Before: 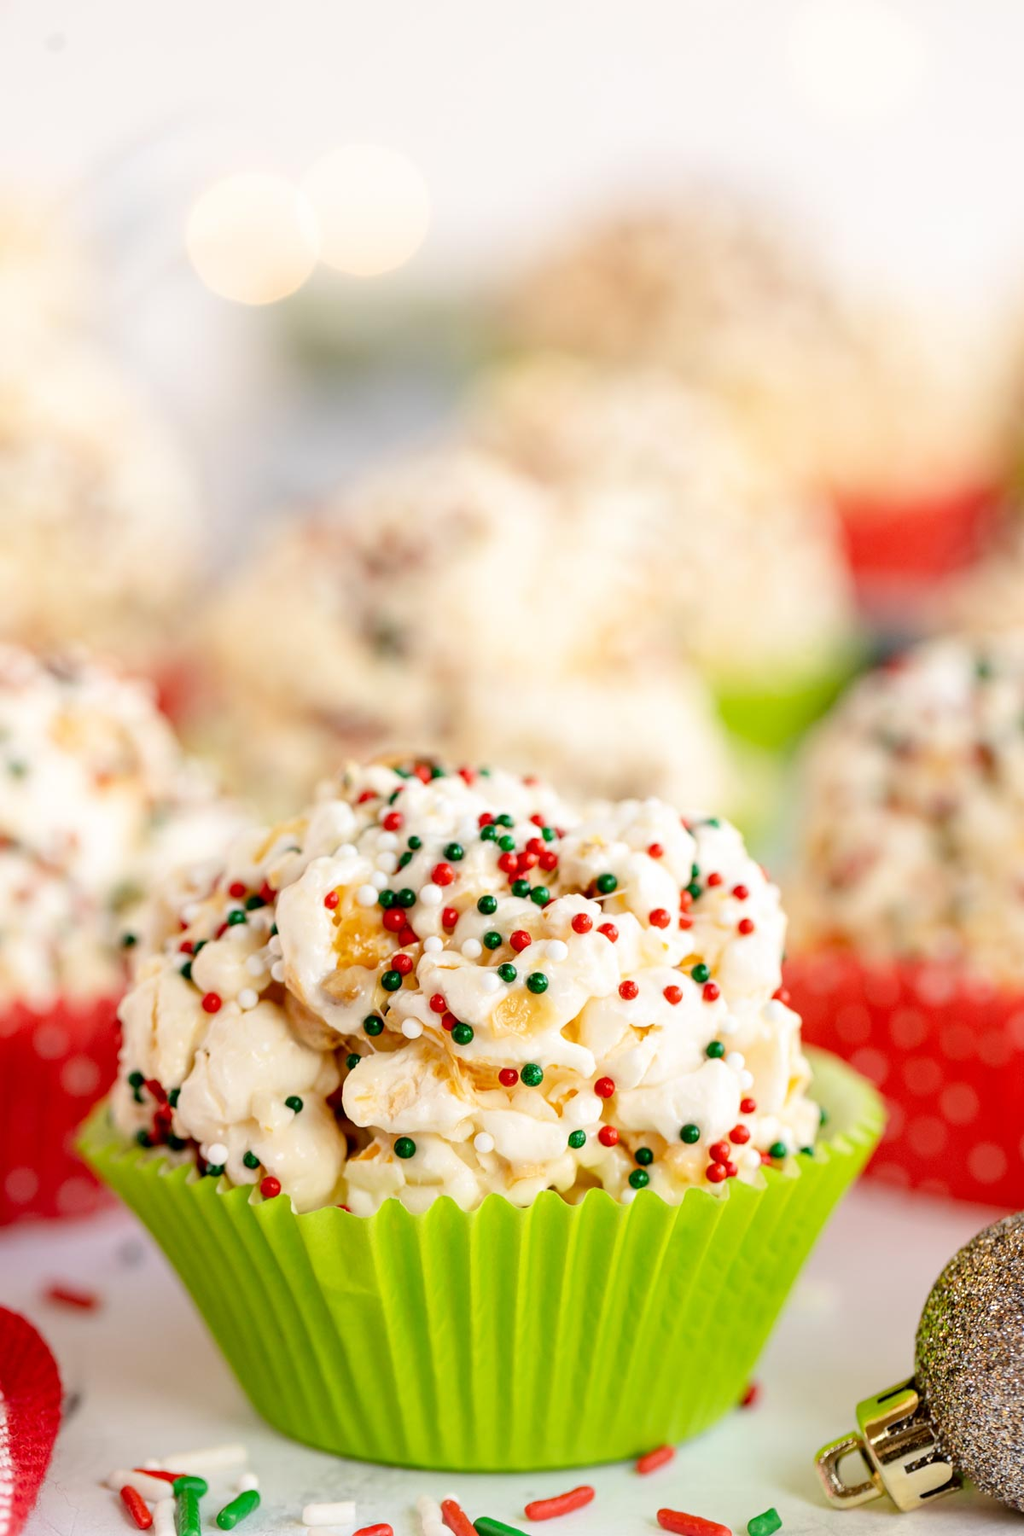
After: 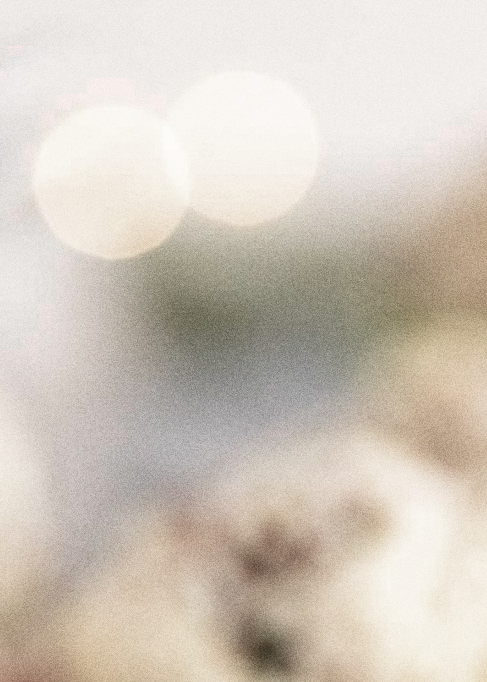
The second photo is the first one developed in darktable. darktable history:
color zones: curves: ch0 [(0, 0.6) (0.129, 0.508) (0.193, 0.483) (0.429, 0.5) (0.571, 0.5) (0.714, 0.5) (0.857, 0.5) (1, 0.6)]; ch1 [(0, 0.481) (0.112, 0.245) (0.213, 0.223) (0.429, 0.233) (0.571, 0.231) (0.683, 0.242) (0.857, 0.296) (1, 0.481)]
shadows and highlights: soften with gaussian
crop: left 15.452%, top 5.459%, right 43.956%, bottom 56.62%
velvia: strength 40%
grain: coarseness 0.09 ISO, strength 40%
